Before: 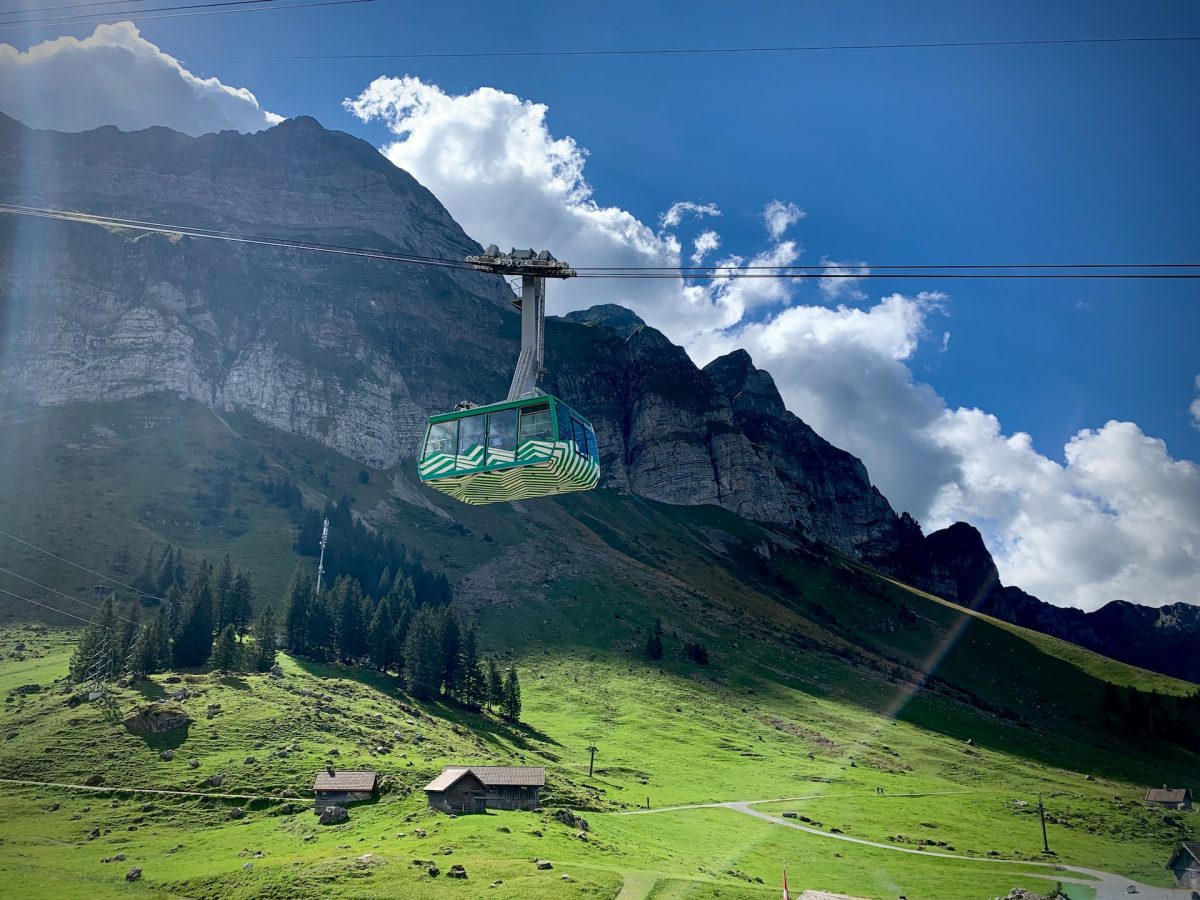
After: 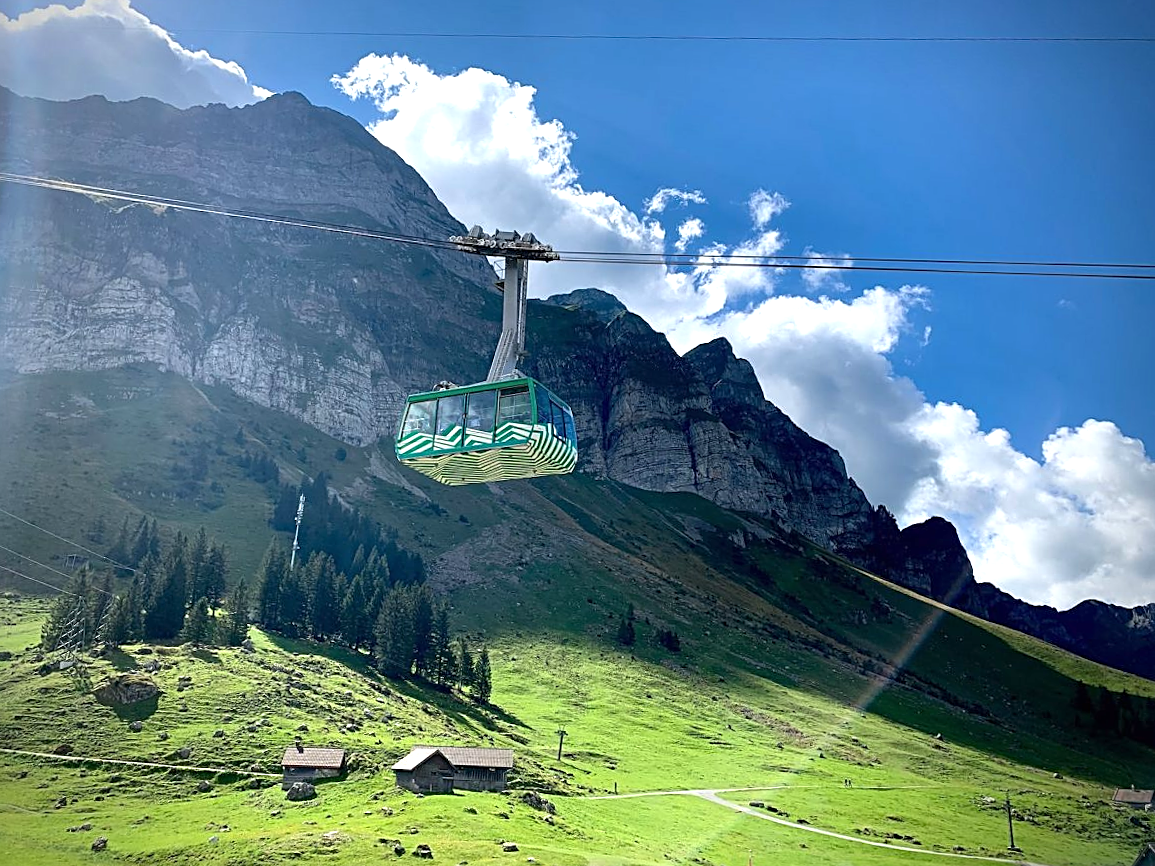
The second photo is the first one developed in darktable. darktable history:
crop and rotate: angle -1.69°
exposure: black level correction 0, exposure 0.6 EV, compensate highlight preservation false
sharpen: on, module defaults
